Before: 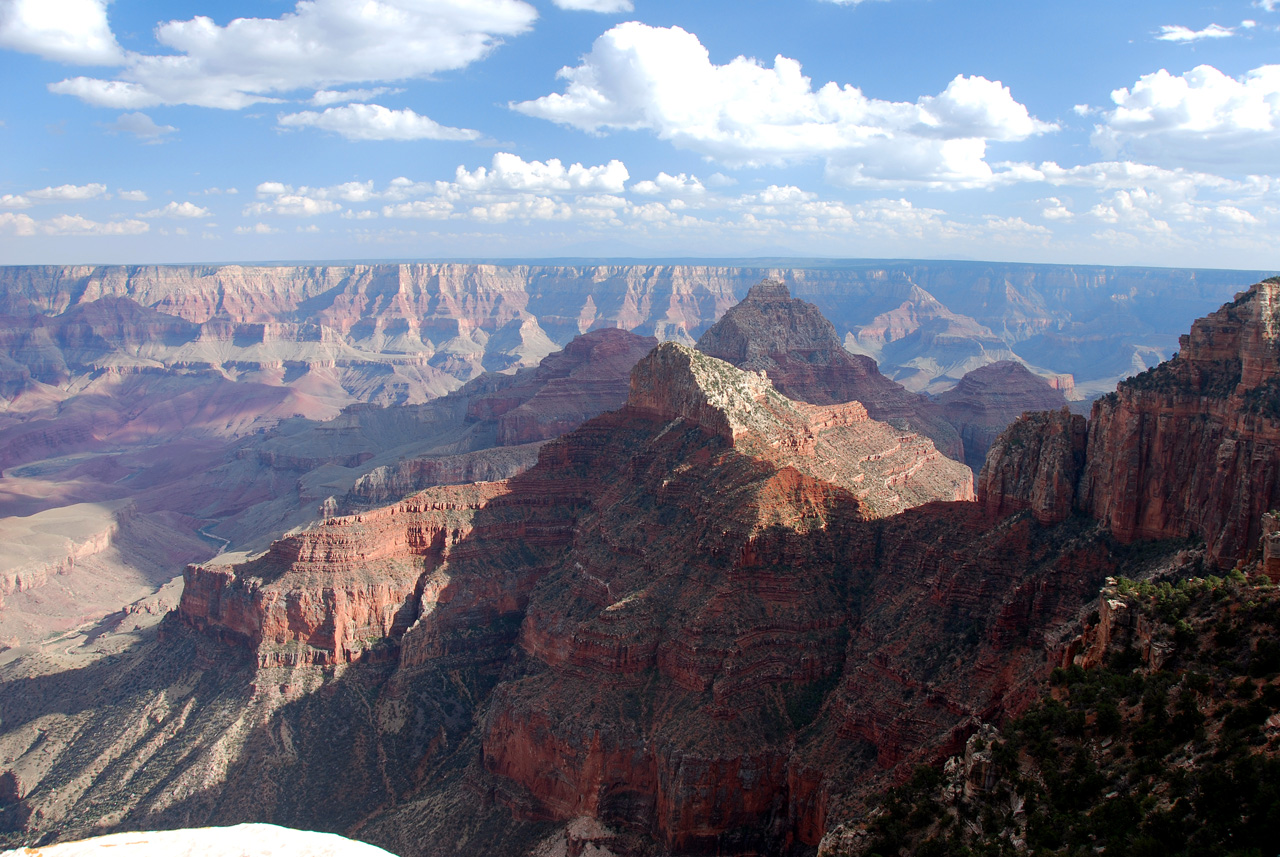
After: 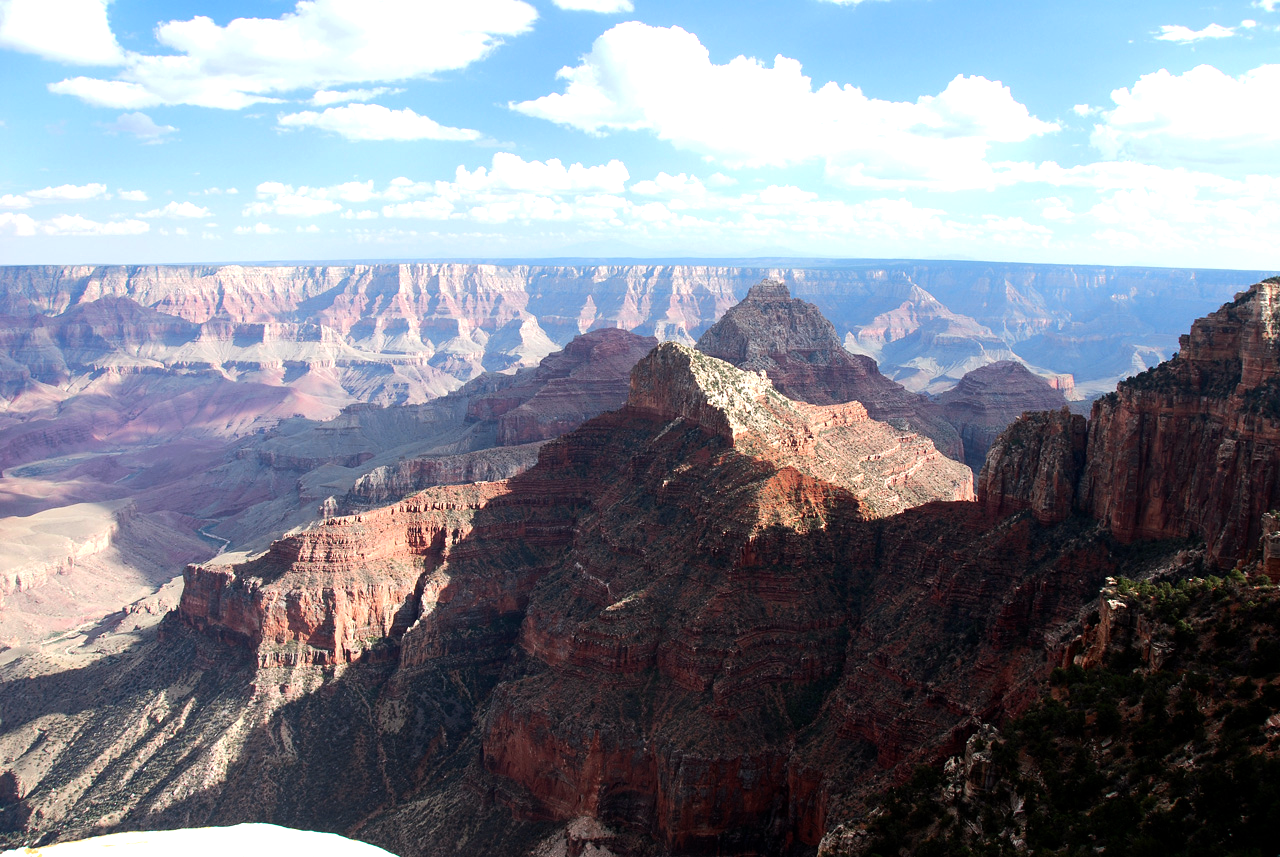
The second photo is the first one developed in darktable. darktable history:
tone equalizer: -8 EV -0.752 EV, -7 EV -0.673 EV, -6 EV -0.577 EV, -5 EV -0.365 EV, -3 EV 0.387 EV, -2 EV 0.6 EV, -1 EV 0.696 EV, +0 EV 0.764 EV, edges refinement/feathering 500, mask exposure compensation -1.57 EV, preserve details no
